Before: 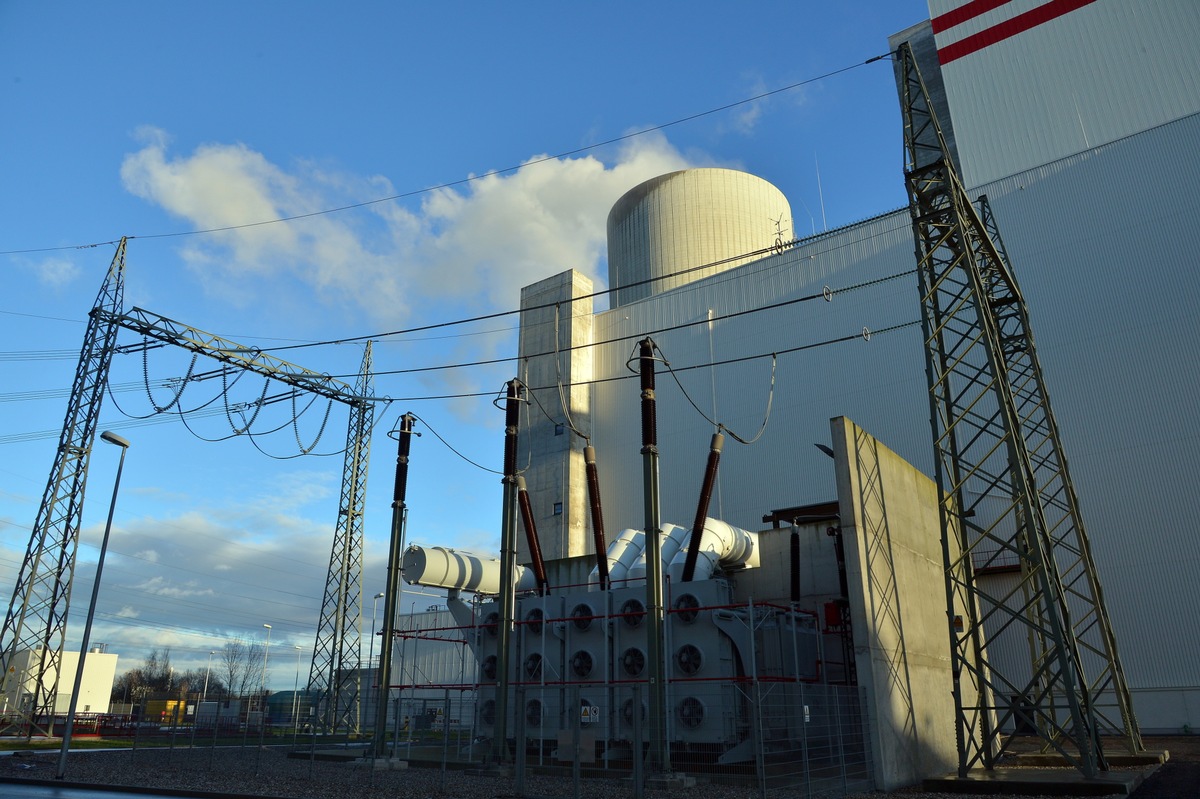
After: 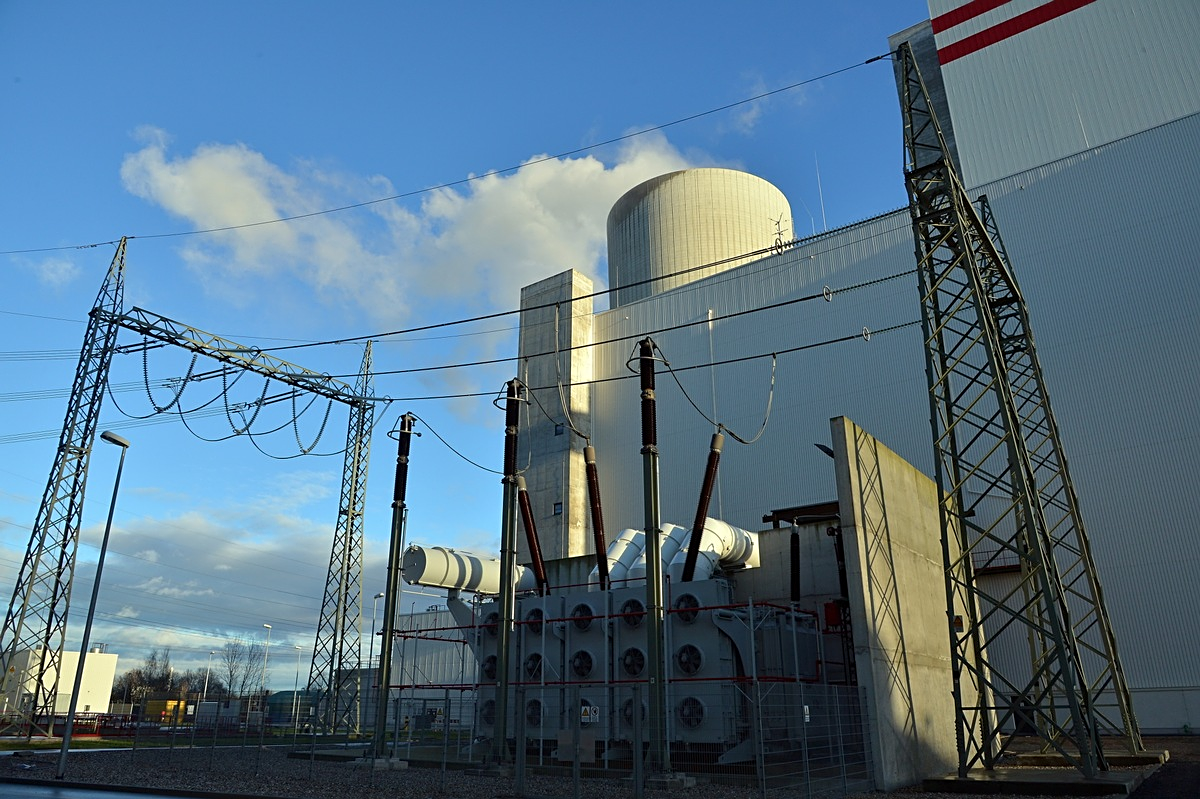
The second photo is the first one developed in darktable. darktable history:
sharpen: radius 2.159, amount 0.385, threshold 0.206
